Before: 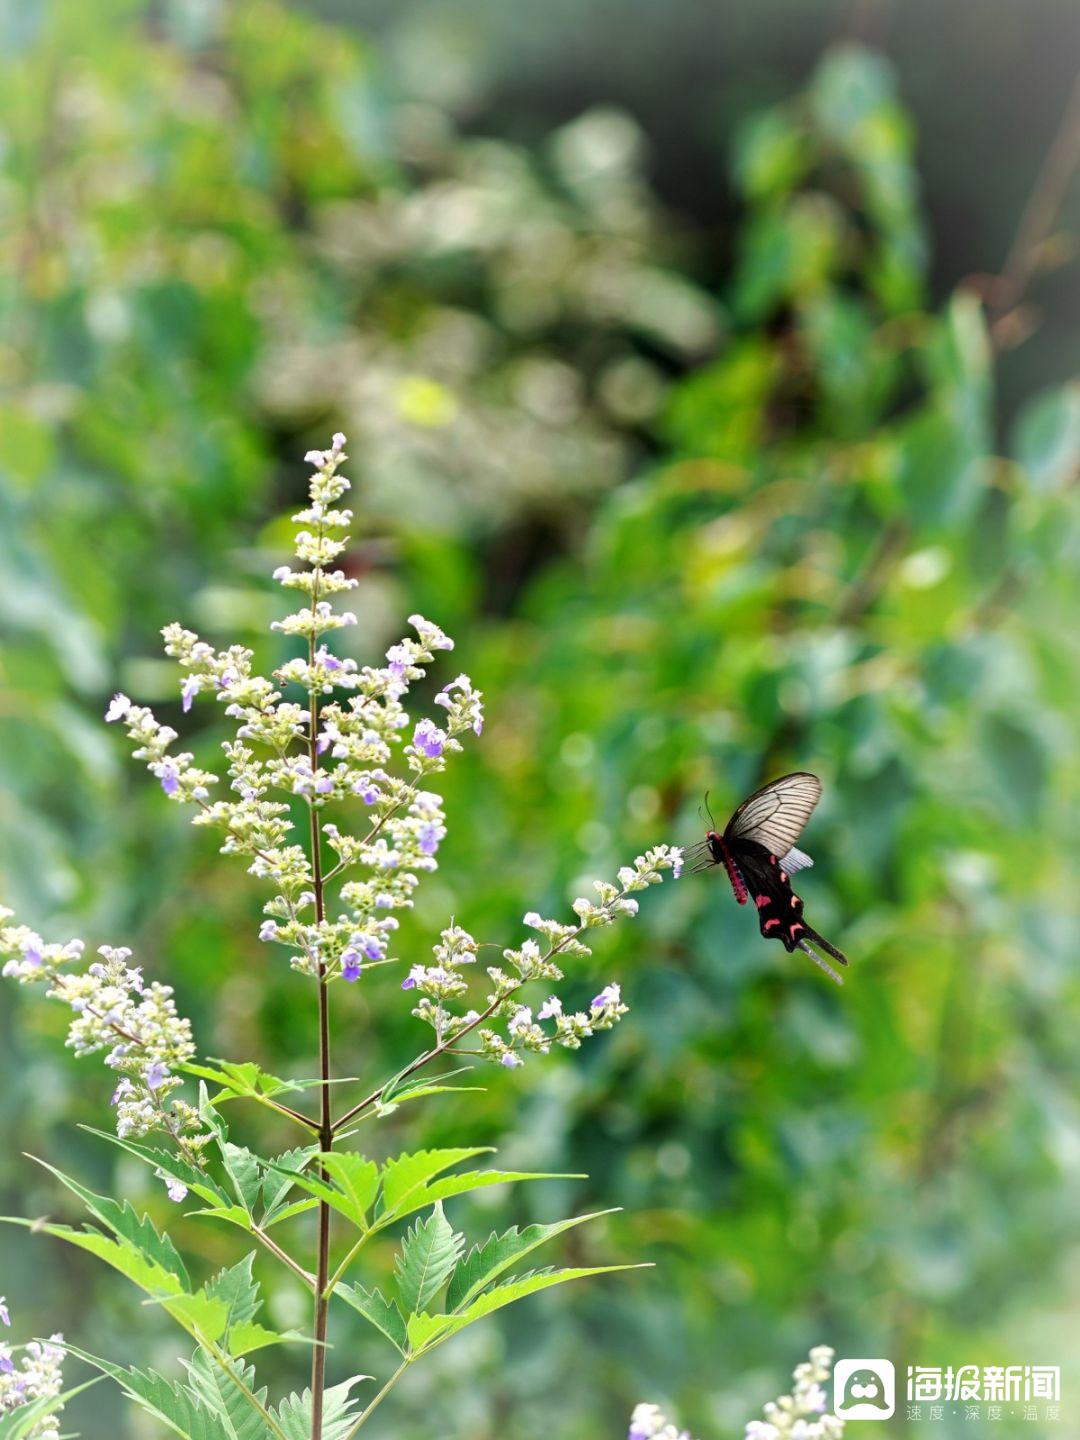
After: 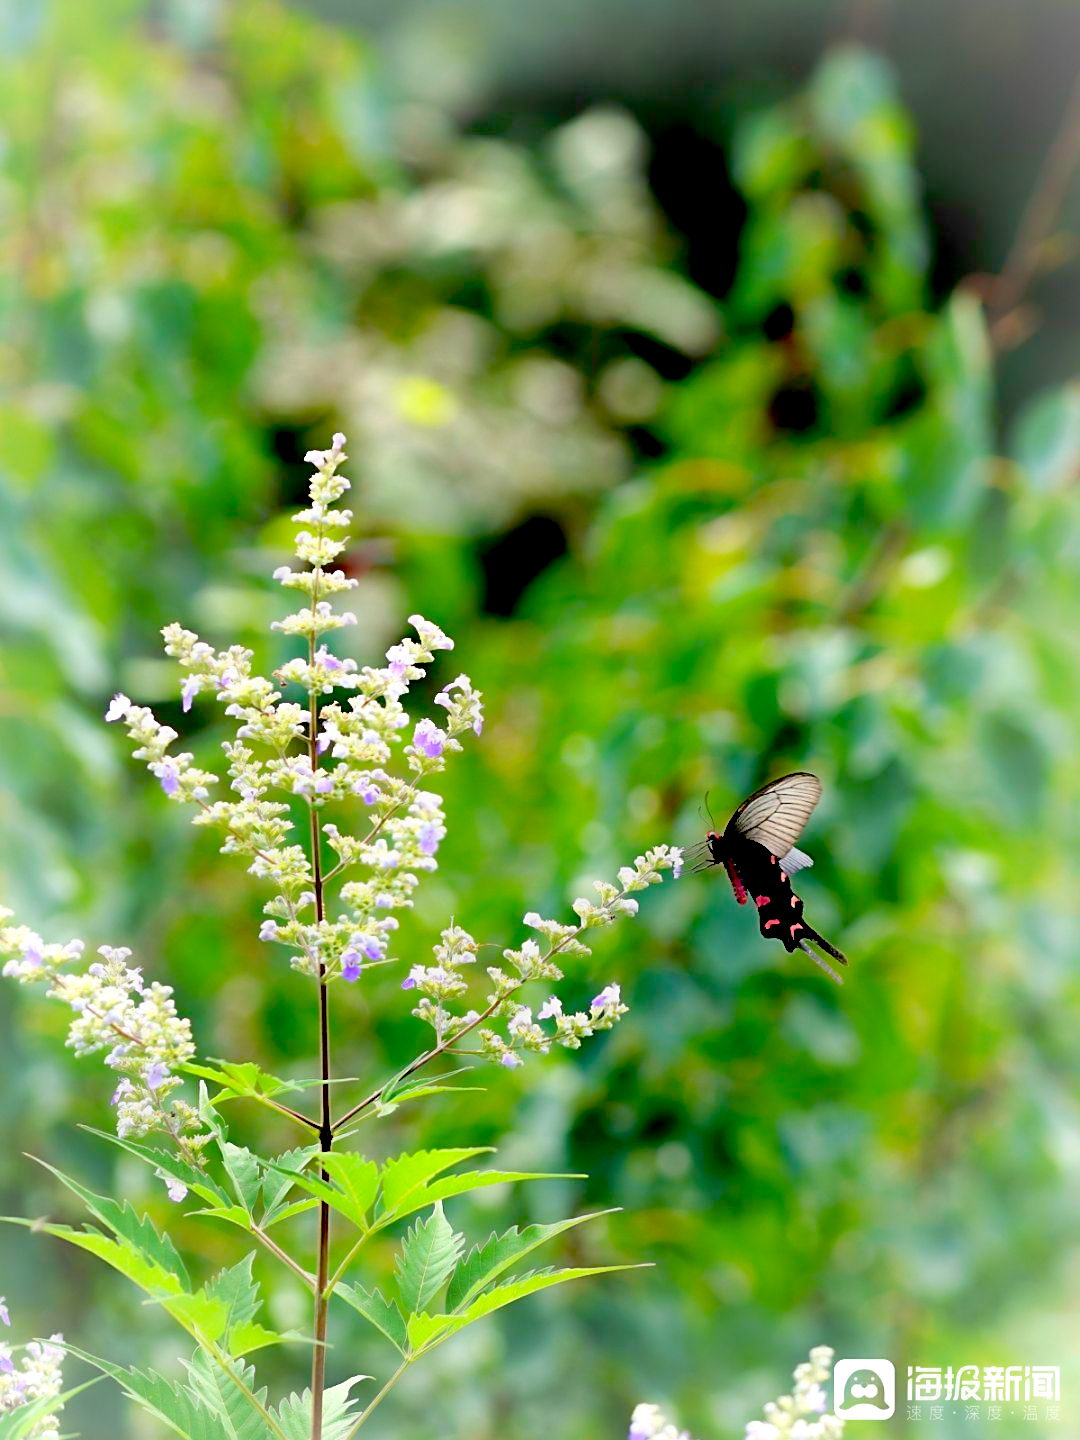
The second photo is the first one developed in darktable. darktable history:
sharpen: amount 0.463
contrast equalizer: y [[0.5, 0.542, 0.583, 0.625, 0.667, 0.708], [0.5 ×6], [0.5 ×6], [0 ×6], [0 ×6]], mix -0.983
exposure: black level correction 0.03, exposure 0.325 EV, compensate highlight preservation false
